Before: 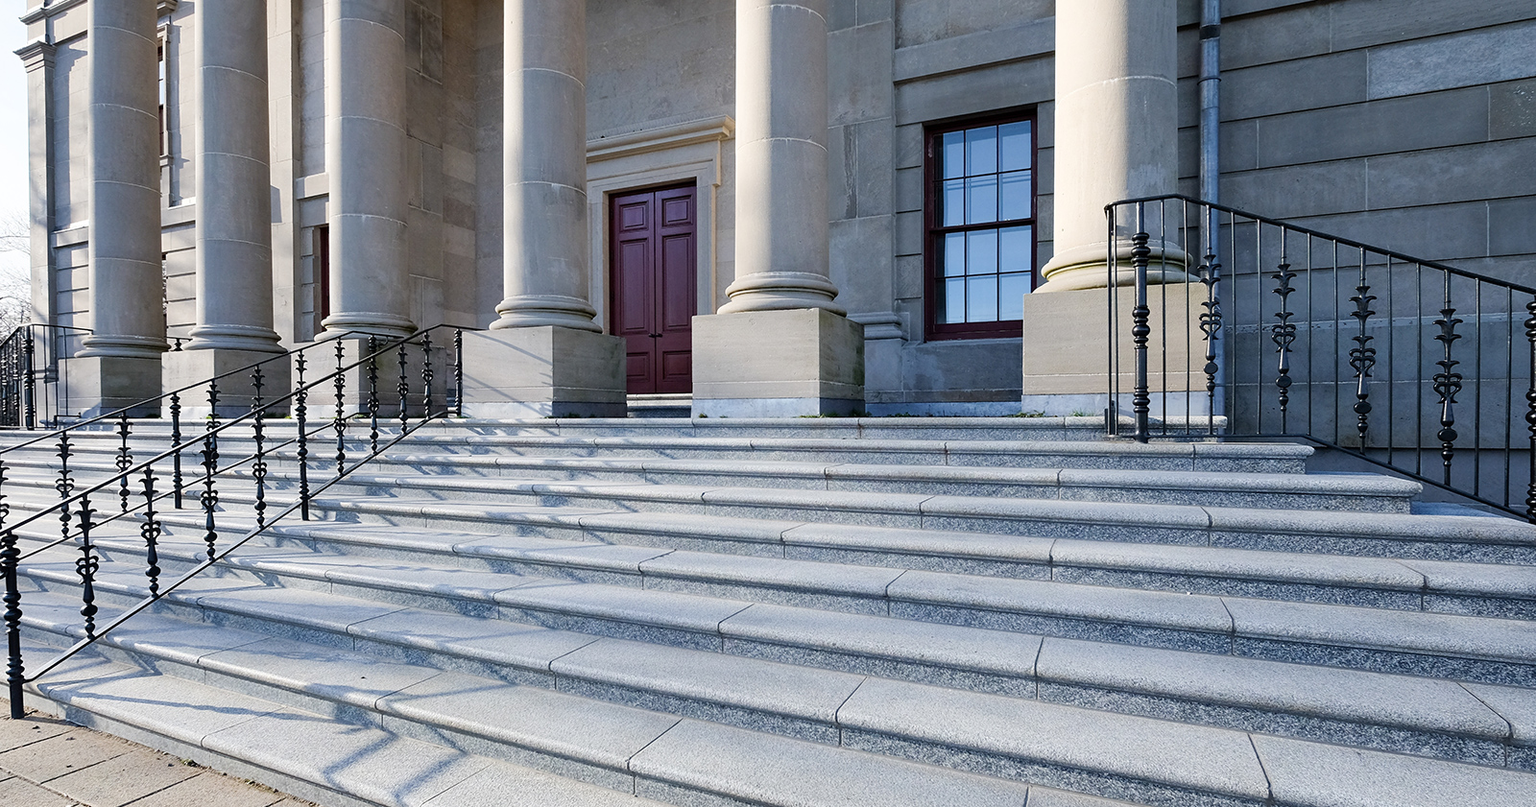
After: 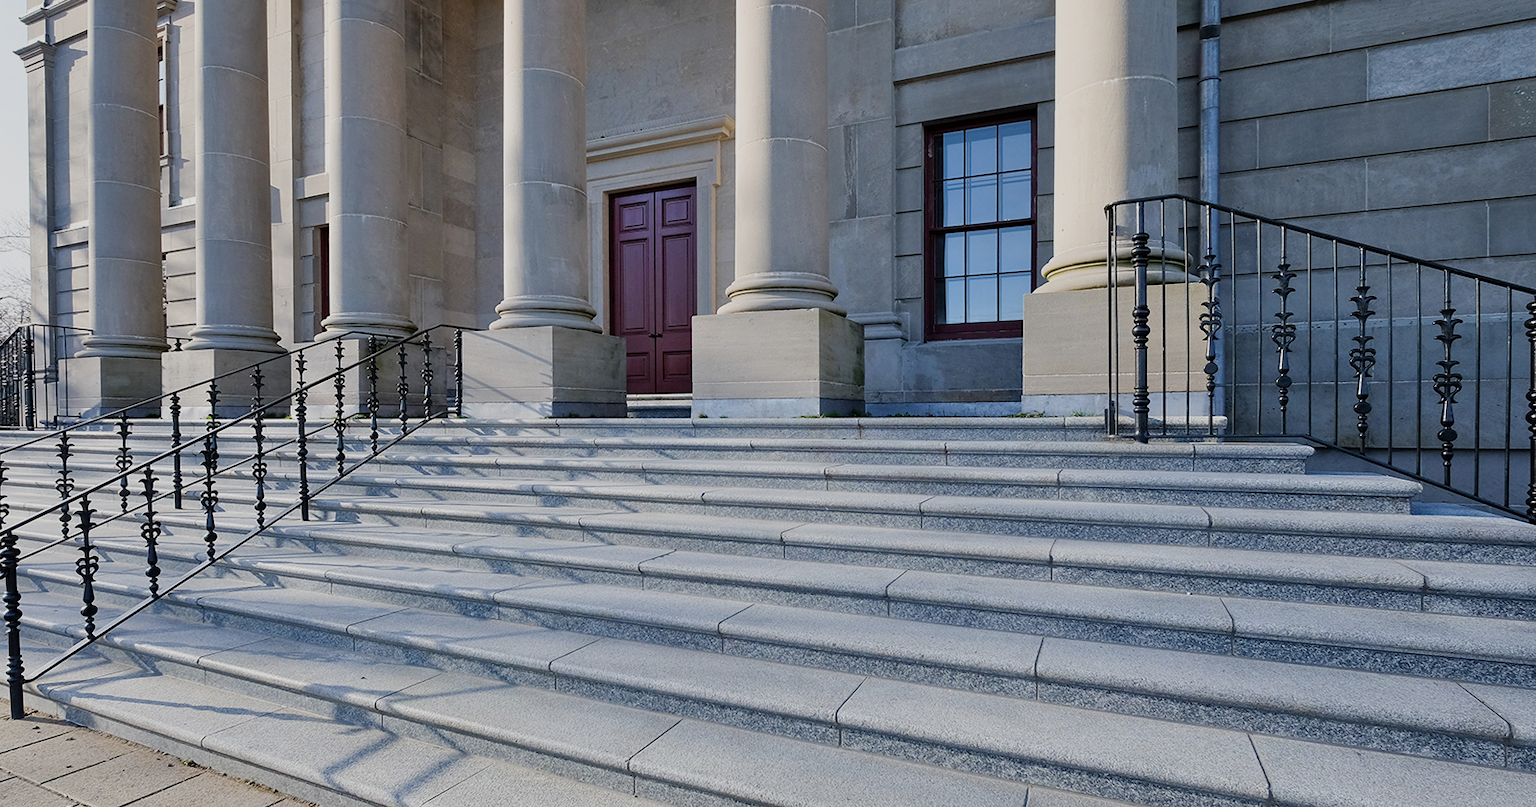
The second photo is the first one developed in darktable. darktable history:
tone equalizer: -8 EV -0.002 EV, -7 EV 0.004 EV, -6 EV -0.036 EV, -5 EV 0.015 EV, -4 EV -0.016 EV, -3 EV 0.036 EV, -2 EV -0.051 EV, -1 EV -0.298 EV, +0 EV -0.561 EV
